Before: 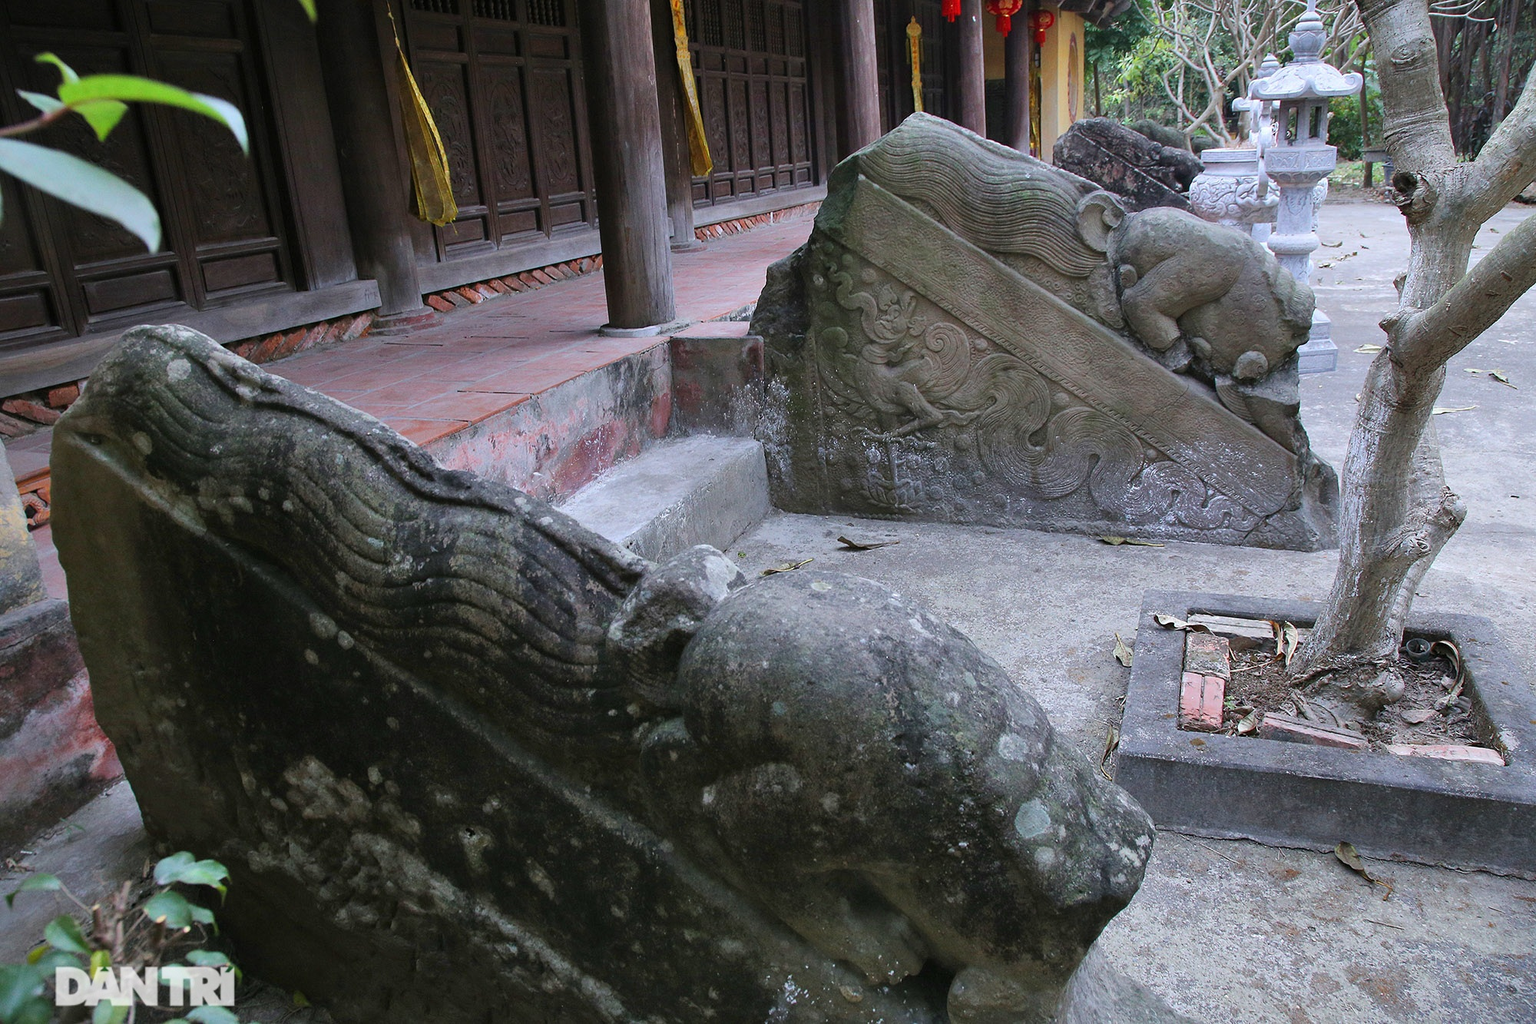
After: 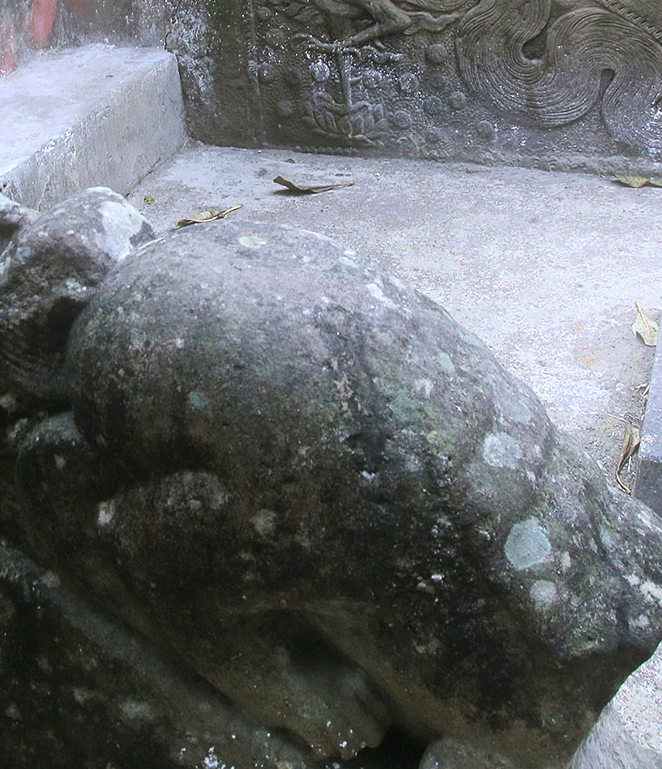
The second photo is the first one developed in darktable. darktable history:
tone equalizer: -8 EV -0.417 EV, -7 EV -0.389 EV, -6 EV -0.333 EV, -5 EV -0.222 EV, -3 EV 0.222 EV, -2 EV 0.333 EV, -1 EV 0.389 EV, +0 EV 0.417 EV, edges refinement/feathering 500, mask exposure compensation -1.57 EV, preserve details no
crop: left 40.878%, top 39.176%, right 25.993%, bottom 3.081%
bloom: threshold 82.5%, strength 16.25%
